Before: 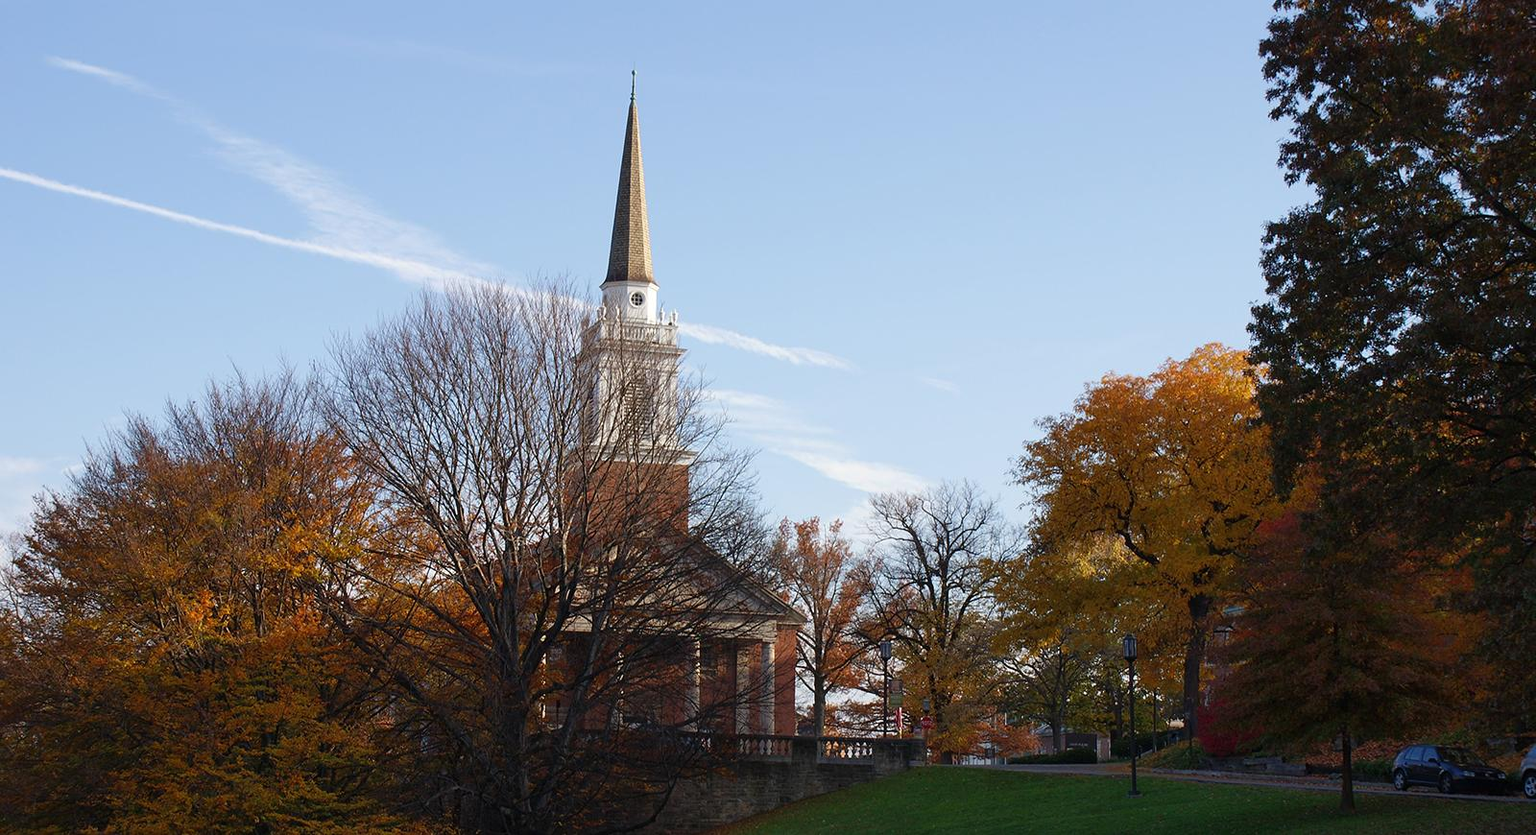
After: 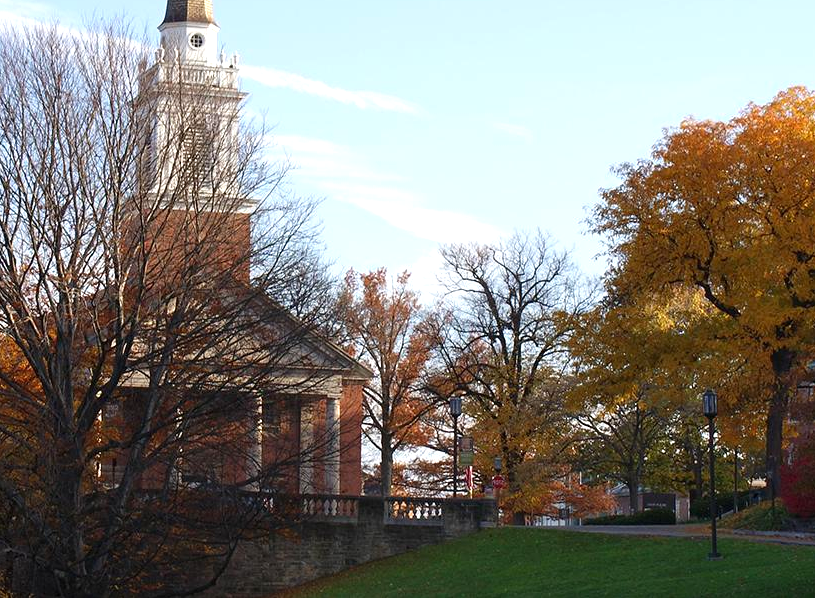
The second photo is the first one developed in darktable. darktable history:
exposure: exposure 0.559 EV, compensate highlight preservation false
crop and rotate: left 29.237%, top 31.152%, right 19.807%
